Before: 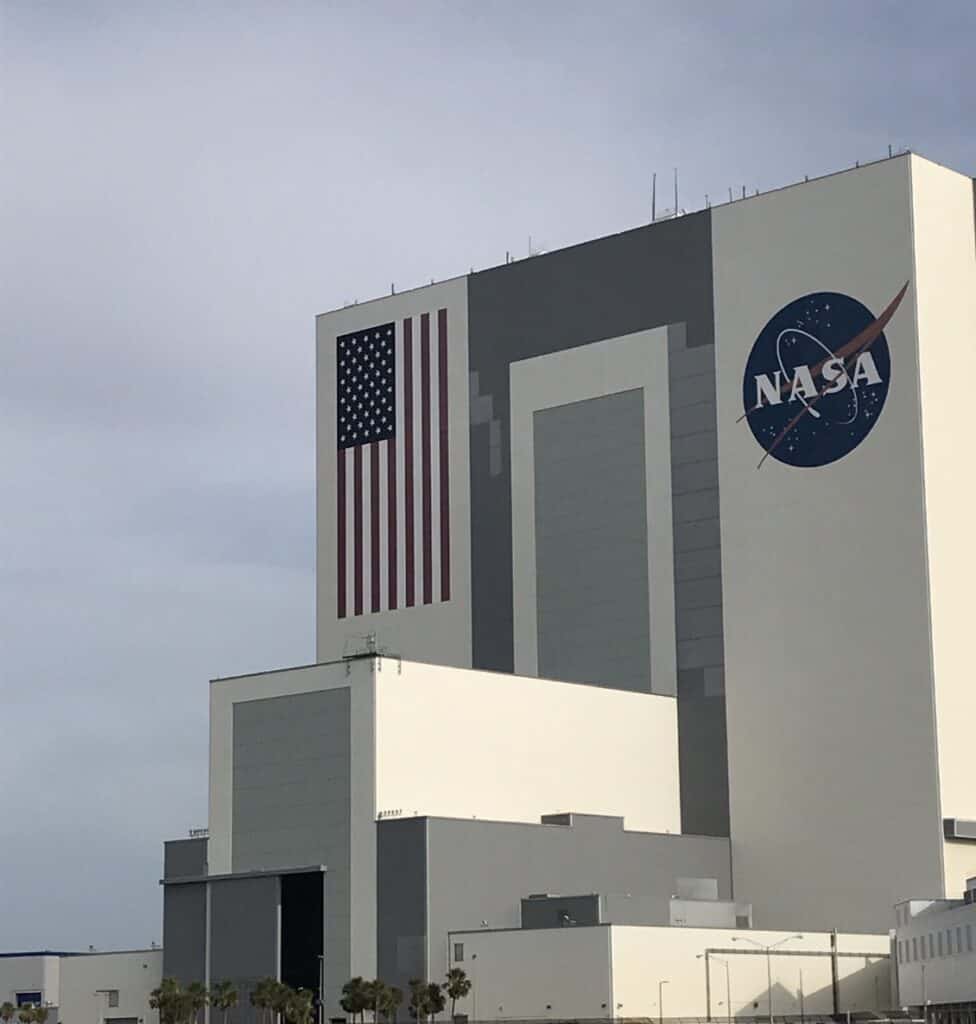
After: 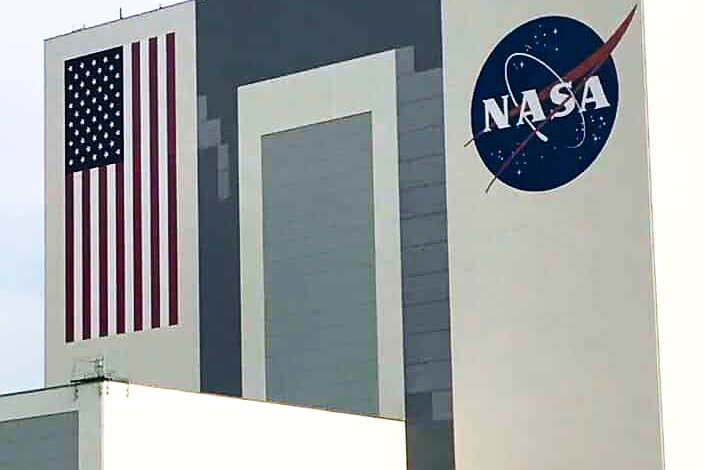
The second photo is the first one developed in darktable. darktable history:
sharpen: radius 0.969, amount 0.604
color balance rgb: linear chroma grading › global chroma 9%, perceptual saturation grading › global saturation 36%, perceptual saturation grading › shadows 35%, perceptual brilliance grading › global brilliance 15%, perceptual brilliance grading › shadows -35%, global vibrance 15%
base curve: curves: ch0 [(0, 0) (0.028, 0.03) (0.121, 0.232) (0.46, 0.748) (0.859, 0.968) (1, 1)], preserve colors none
crop and rotate: left 27.938%, top 27.046%, bottom 27.046%
